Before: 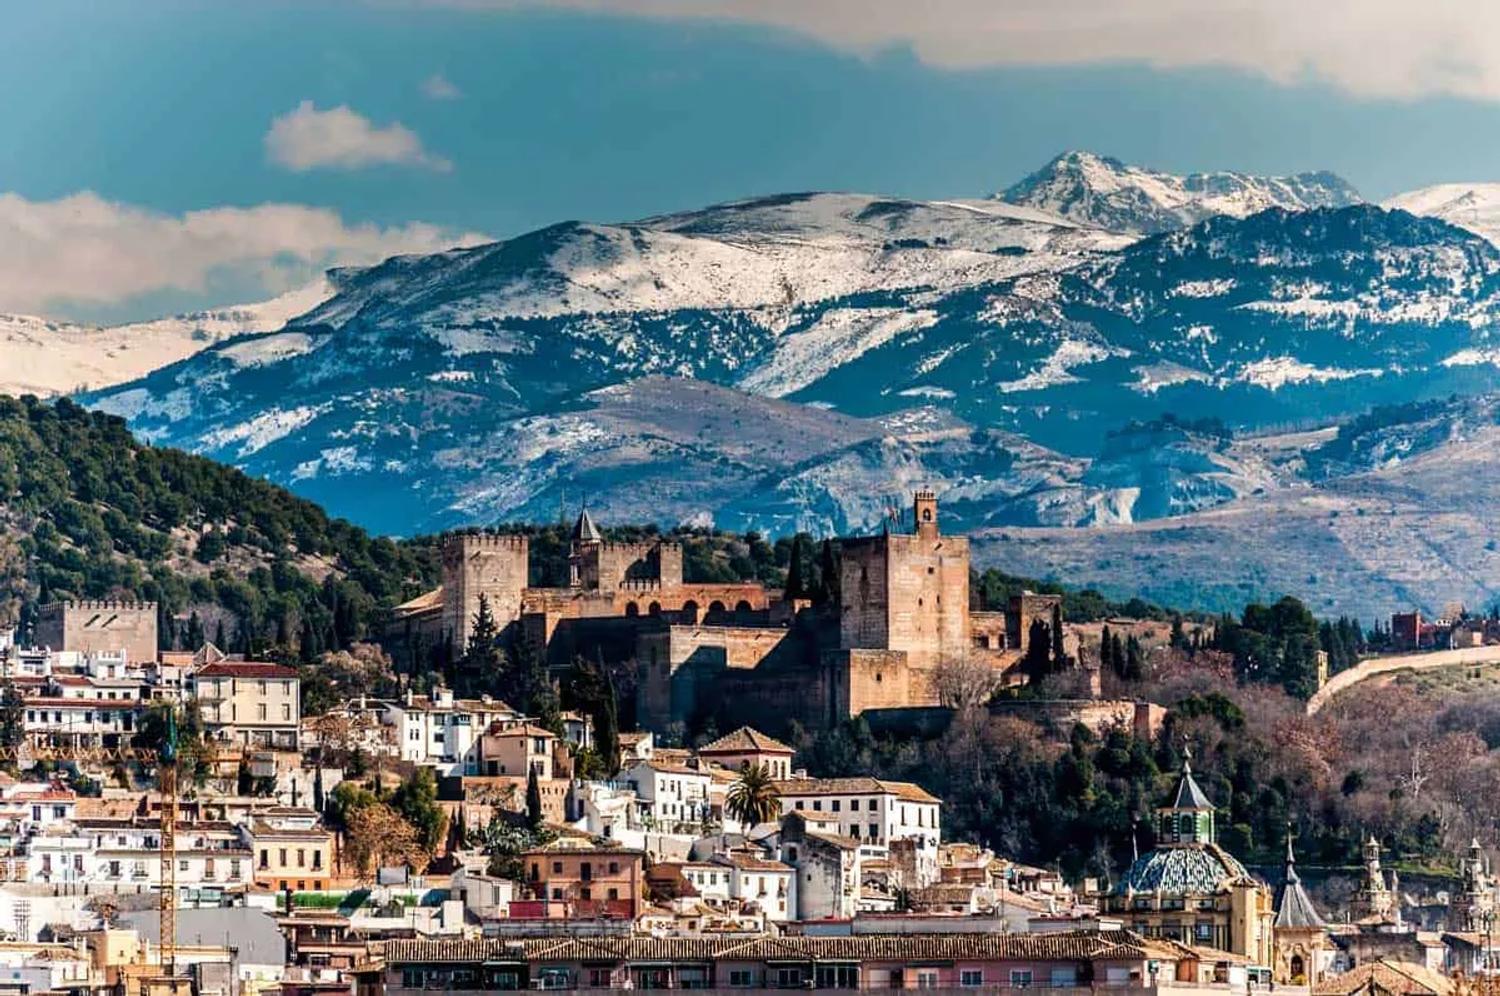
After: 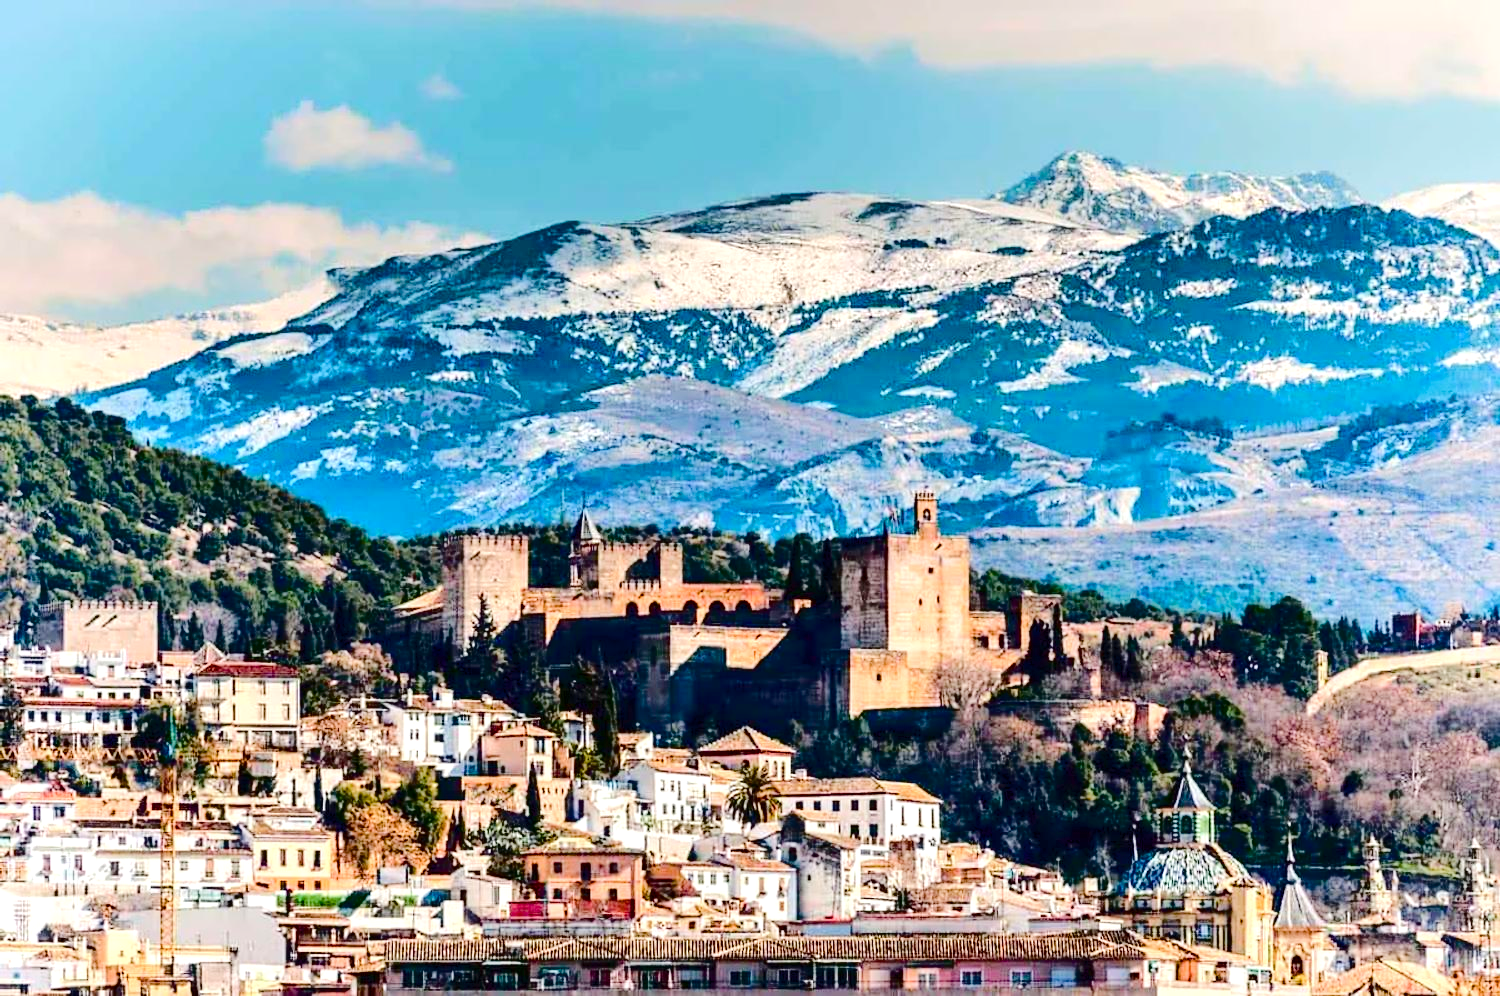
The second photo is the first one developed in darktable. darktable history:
color balance rgb: perceptual saturation grading › global saturation 20%, perceptual saturation grading › highlights -24.943%, perceptual saturation grading › shadows 49.996%, global vibrance 14.72%
exposure: black level correction 0, exposure 0.395 EV, compensate highlight preservation false
tone equalizer: -7 EV 0.14 EV, -6 EV 0.622 EV, -5 EV 1.17 EV, -4 EV 1.3 EV, -3 EV 1.15 EV, -2 EV 0.6 EV, -1 EV 0.148 EV, smoothing diameter 24.82%, edges refinement/feathering 5.98, preserve details guided filter
tone curve: curves: ch0 [(0, 0) (0.003, 0.003) (0.011, 0.009) (0.025, 0.018) (0.044, 0.027) (0.069, 0.034) (0.1, 0.043) (0.136, 0.056) (0.177, 0.084) (0.224, 0.138) (0.277, 0.203) (0.335, 0.329) (0.399, 0.451) (0.468, 0.572) (0.543, 0.671) (0.623, 0.754) (0.709, 0.821) (0.801, 0.88) (0.898, 0.938) (1, 1)], color space Lab, independent channels, preserve colors none
